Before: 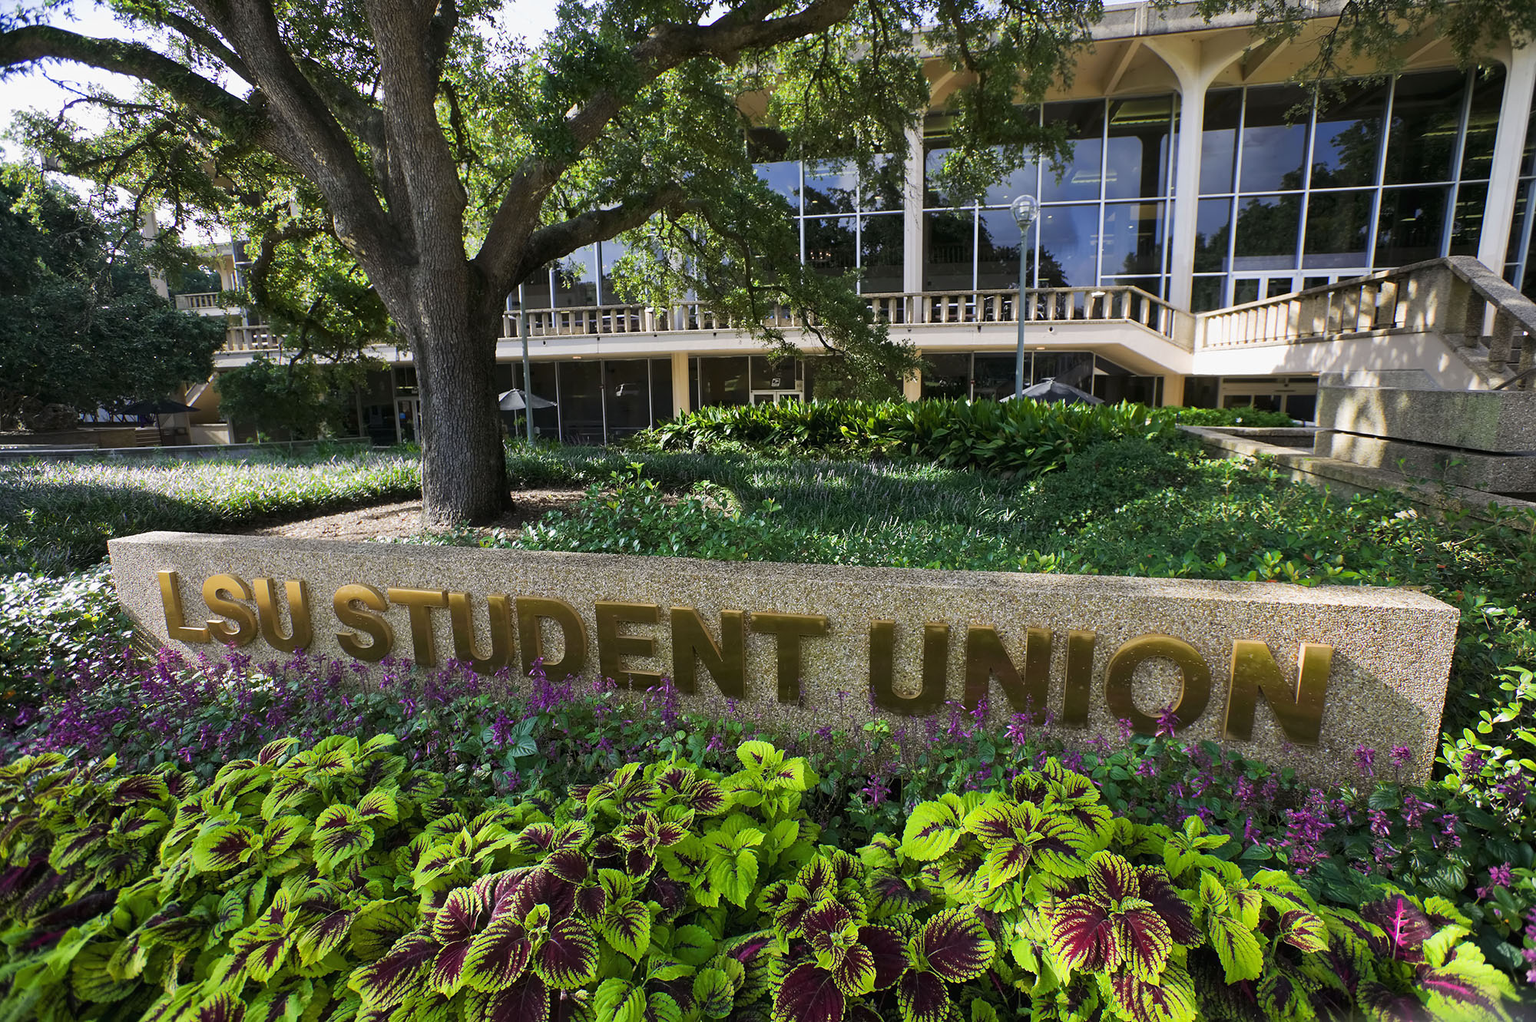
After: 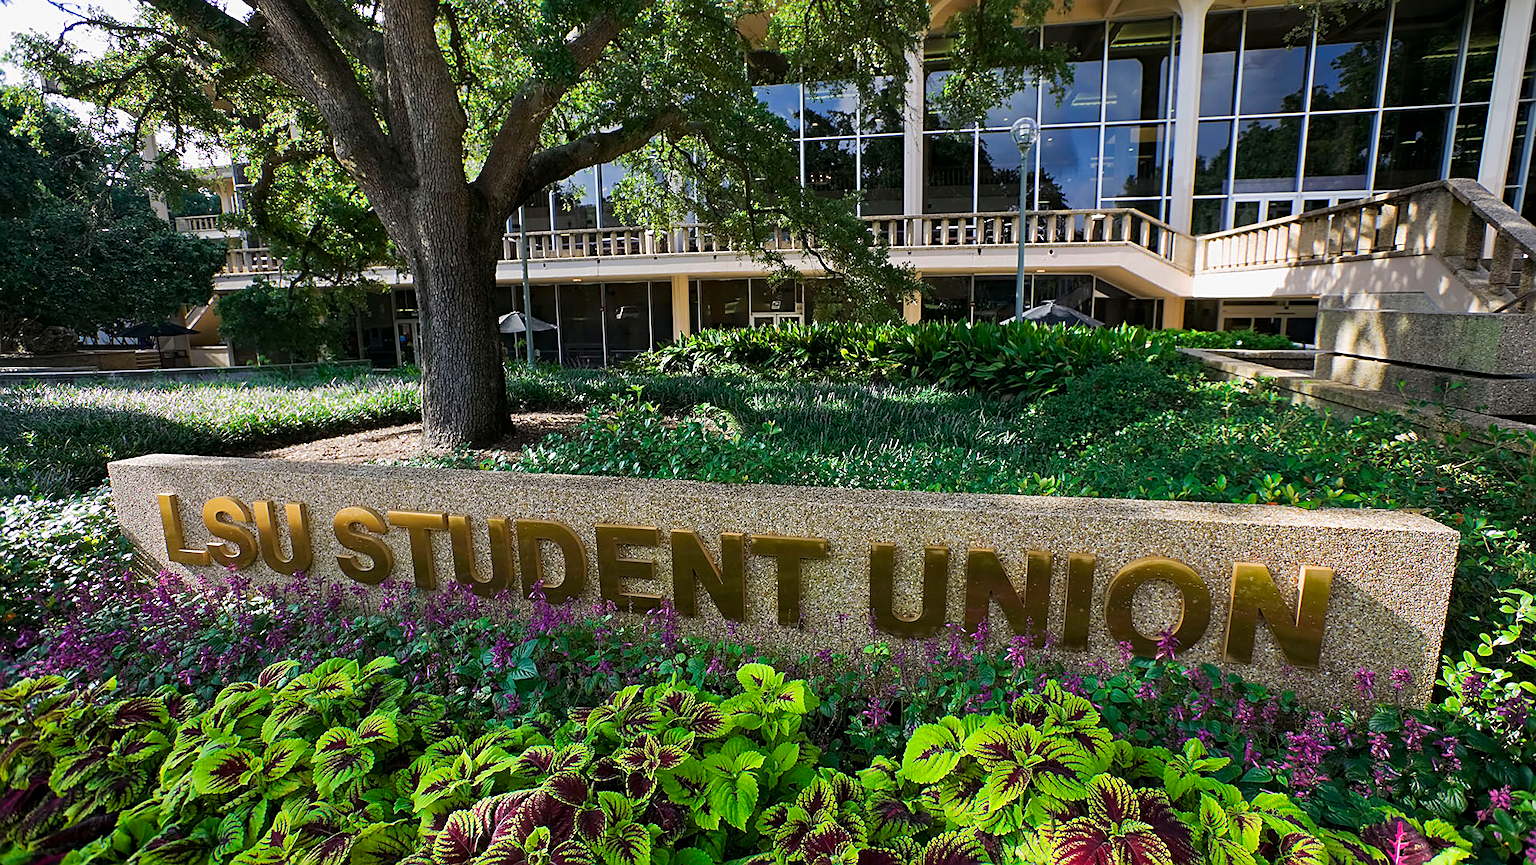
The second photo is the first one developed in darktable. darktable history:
haze removal: adaptive false
crop: top 7.593%, bottom 7.702%
sharpen: on, module defaults
